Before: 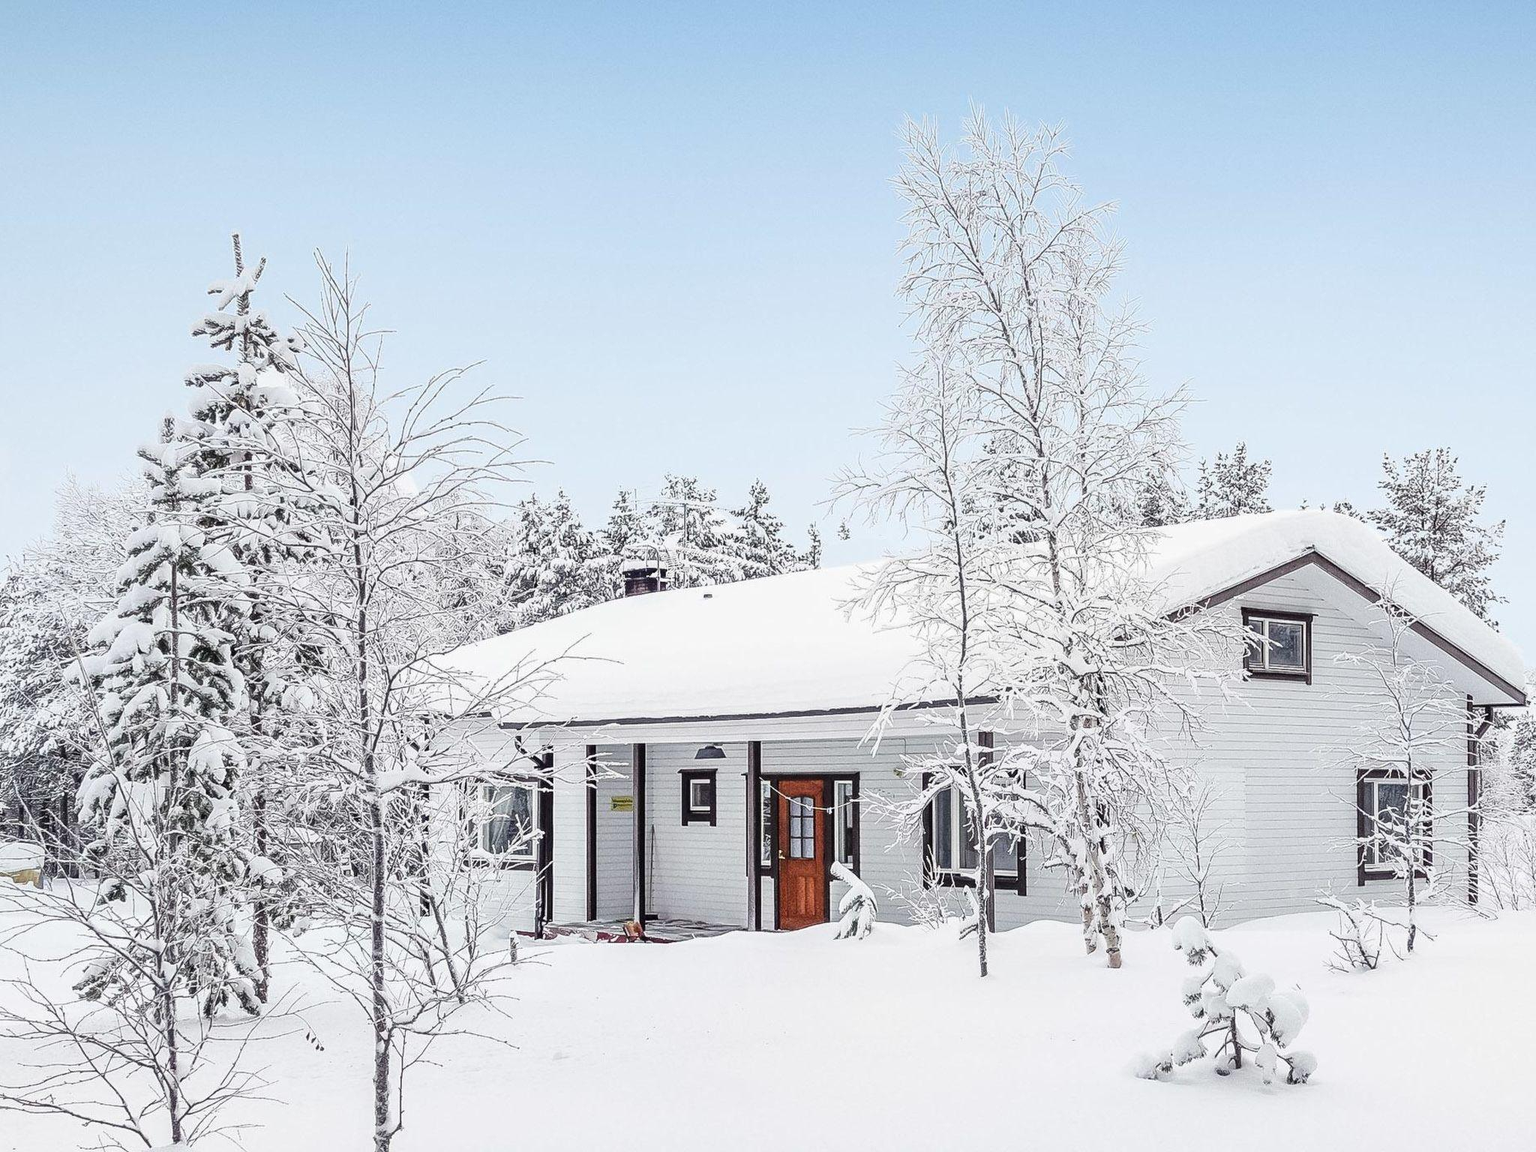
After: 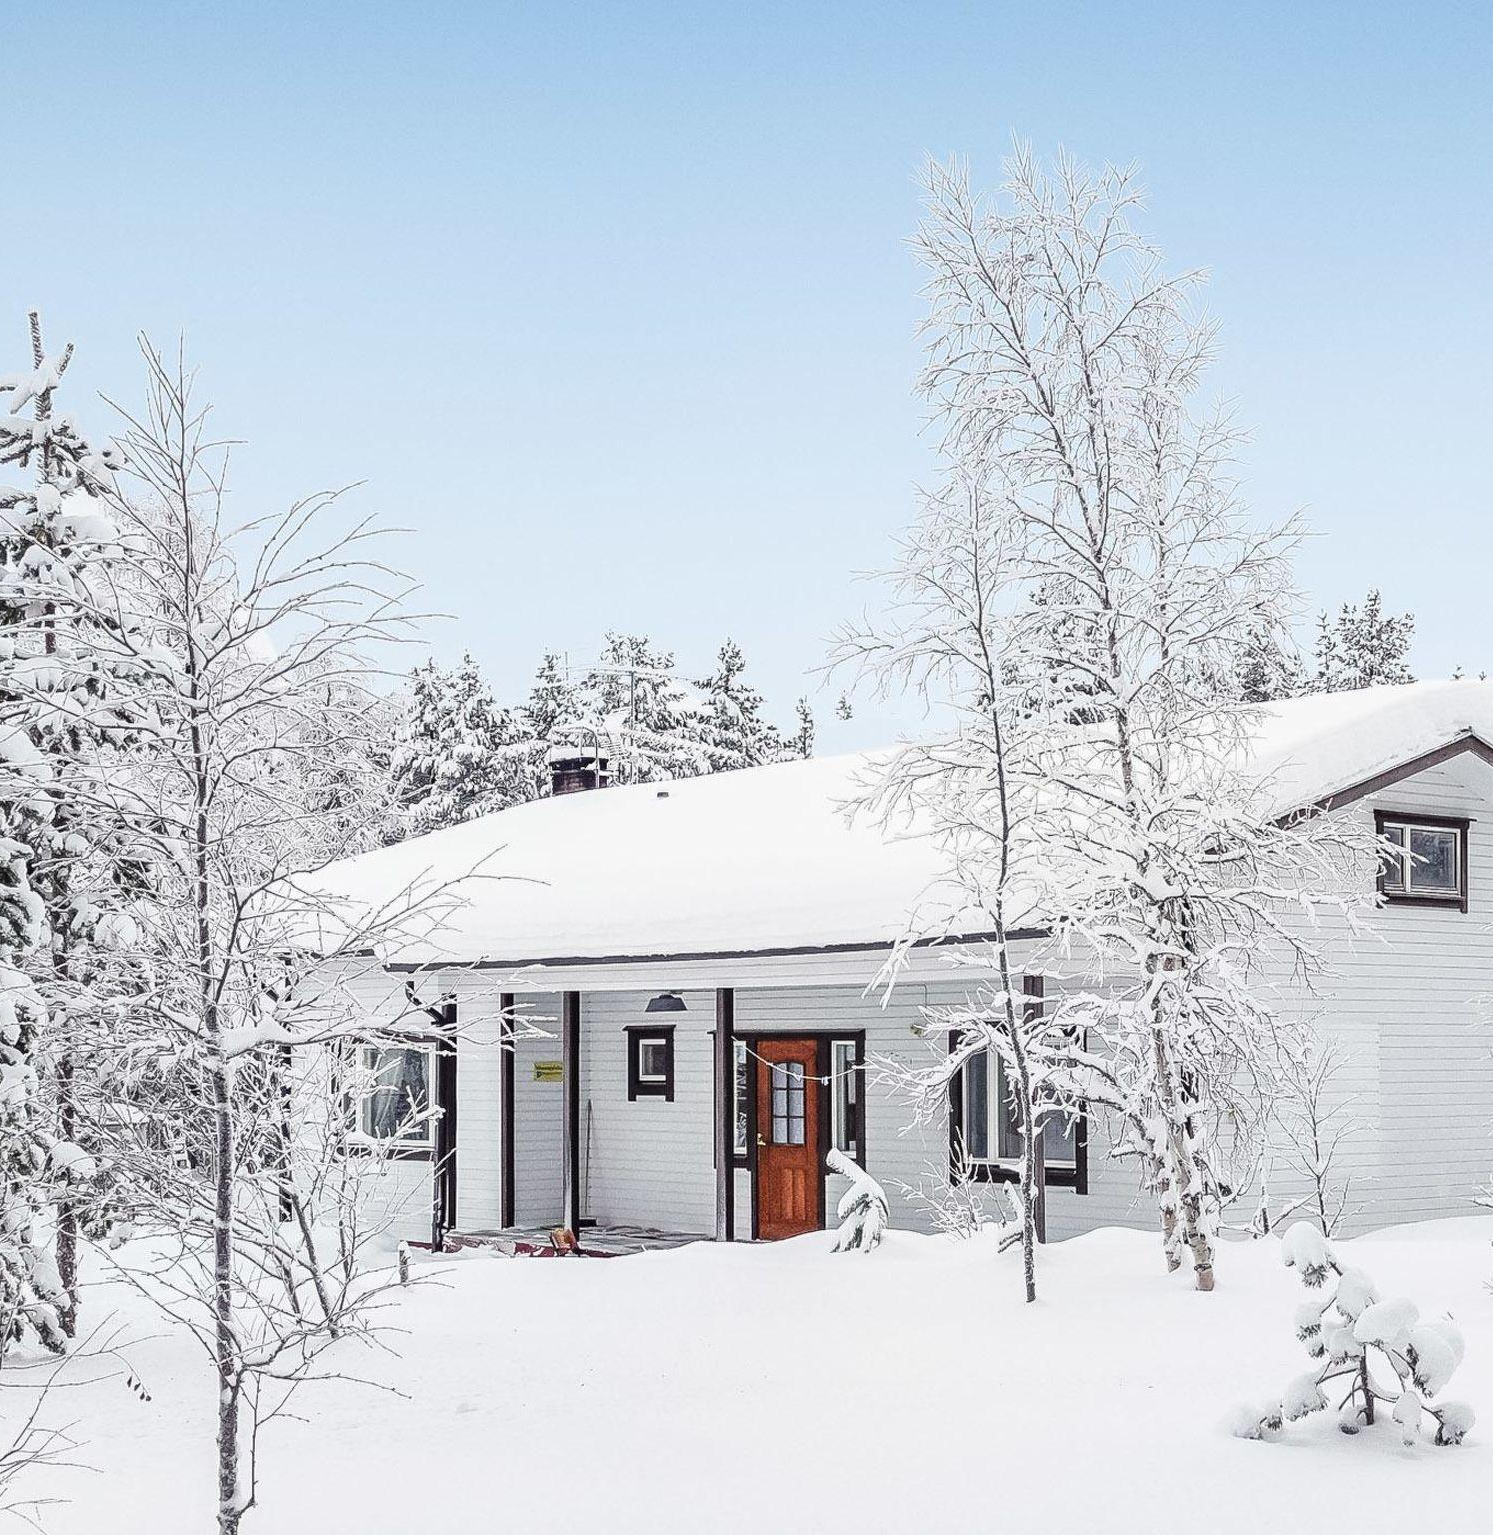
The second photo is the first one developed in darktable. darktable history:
crop: left 13.769%, top 0%, right 13.326%
